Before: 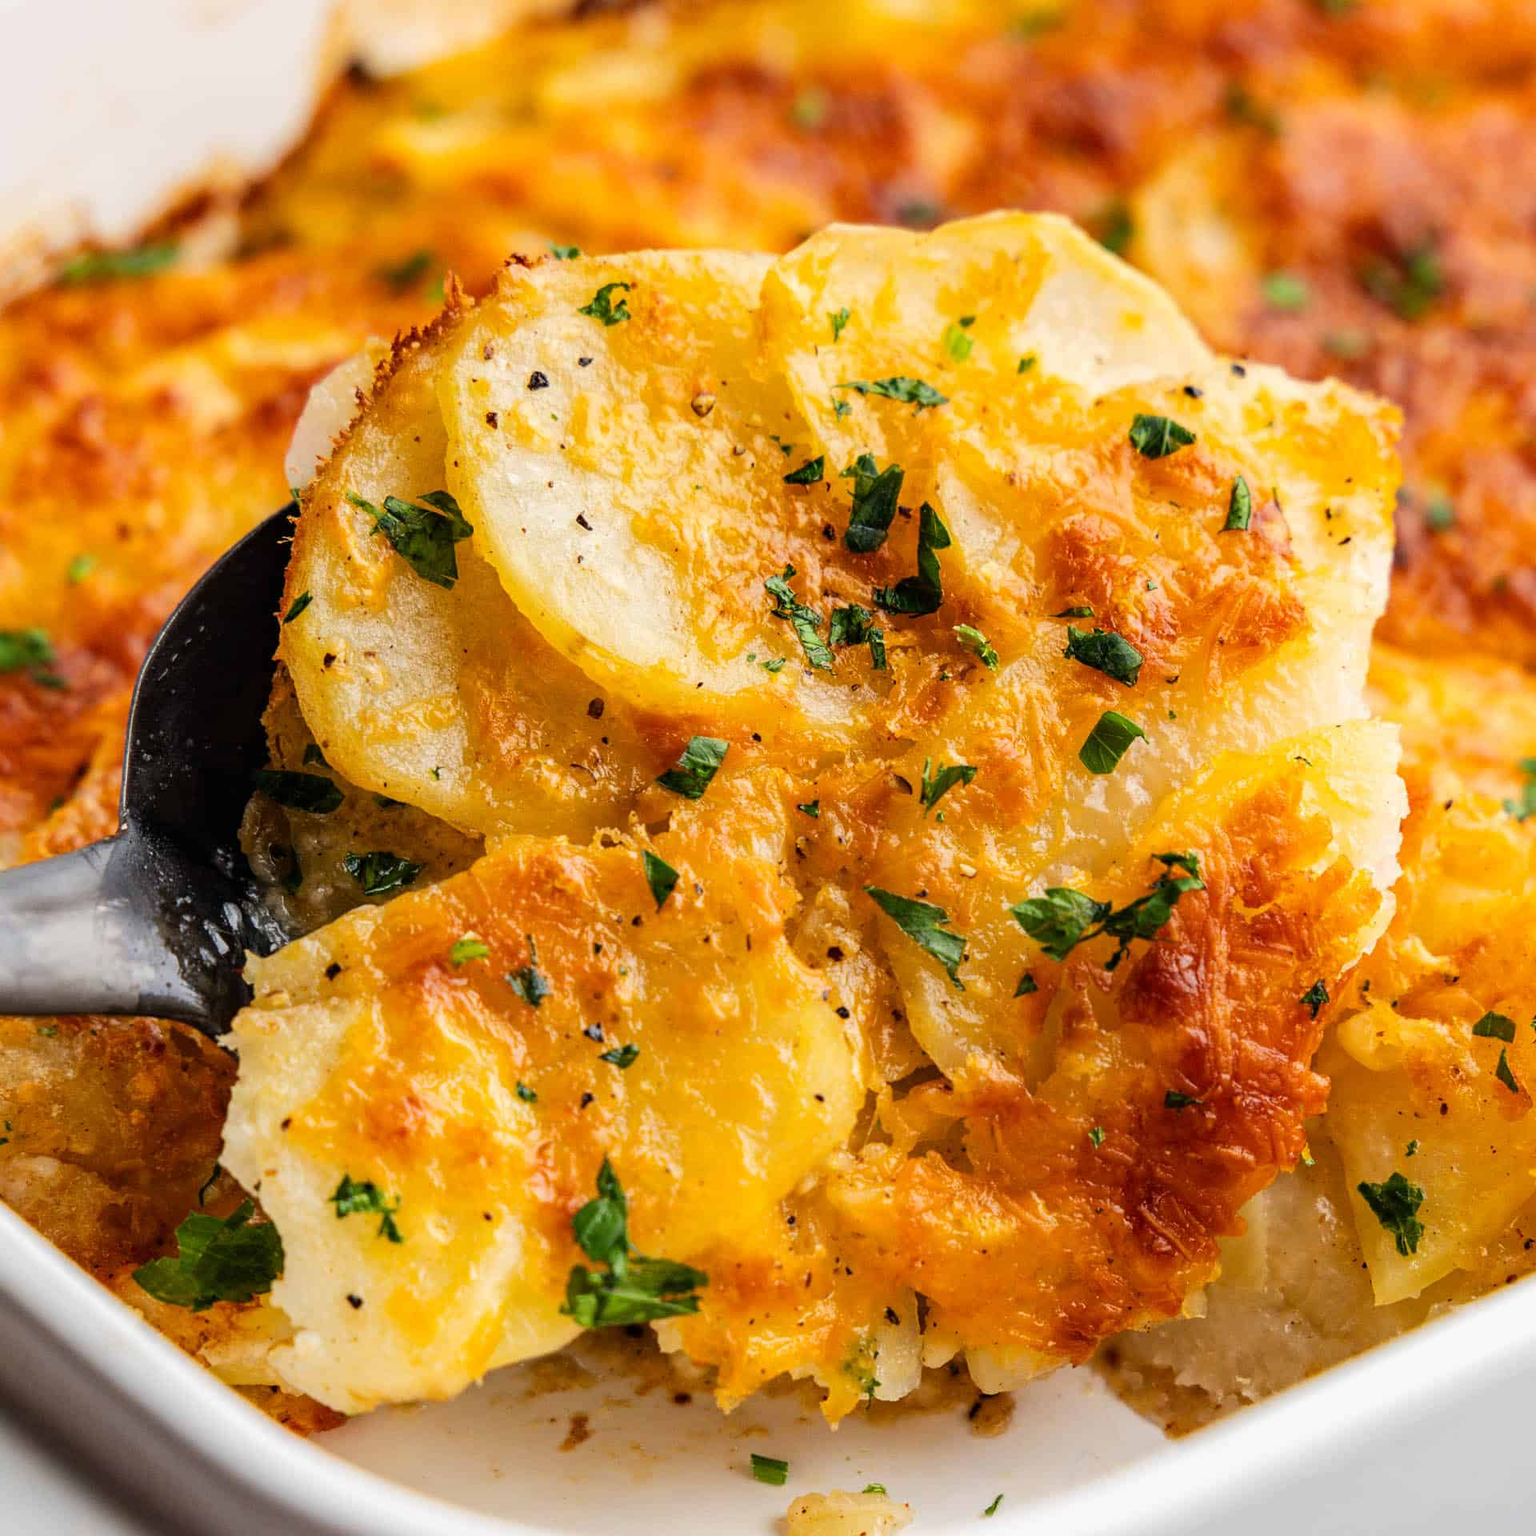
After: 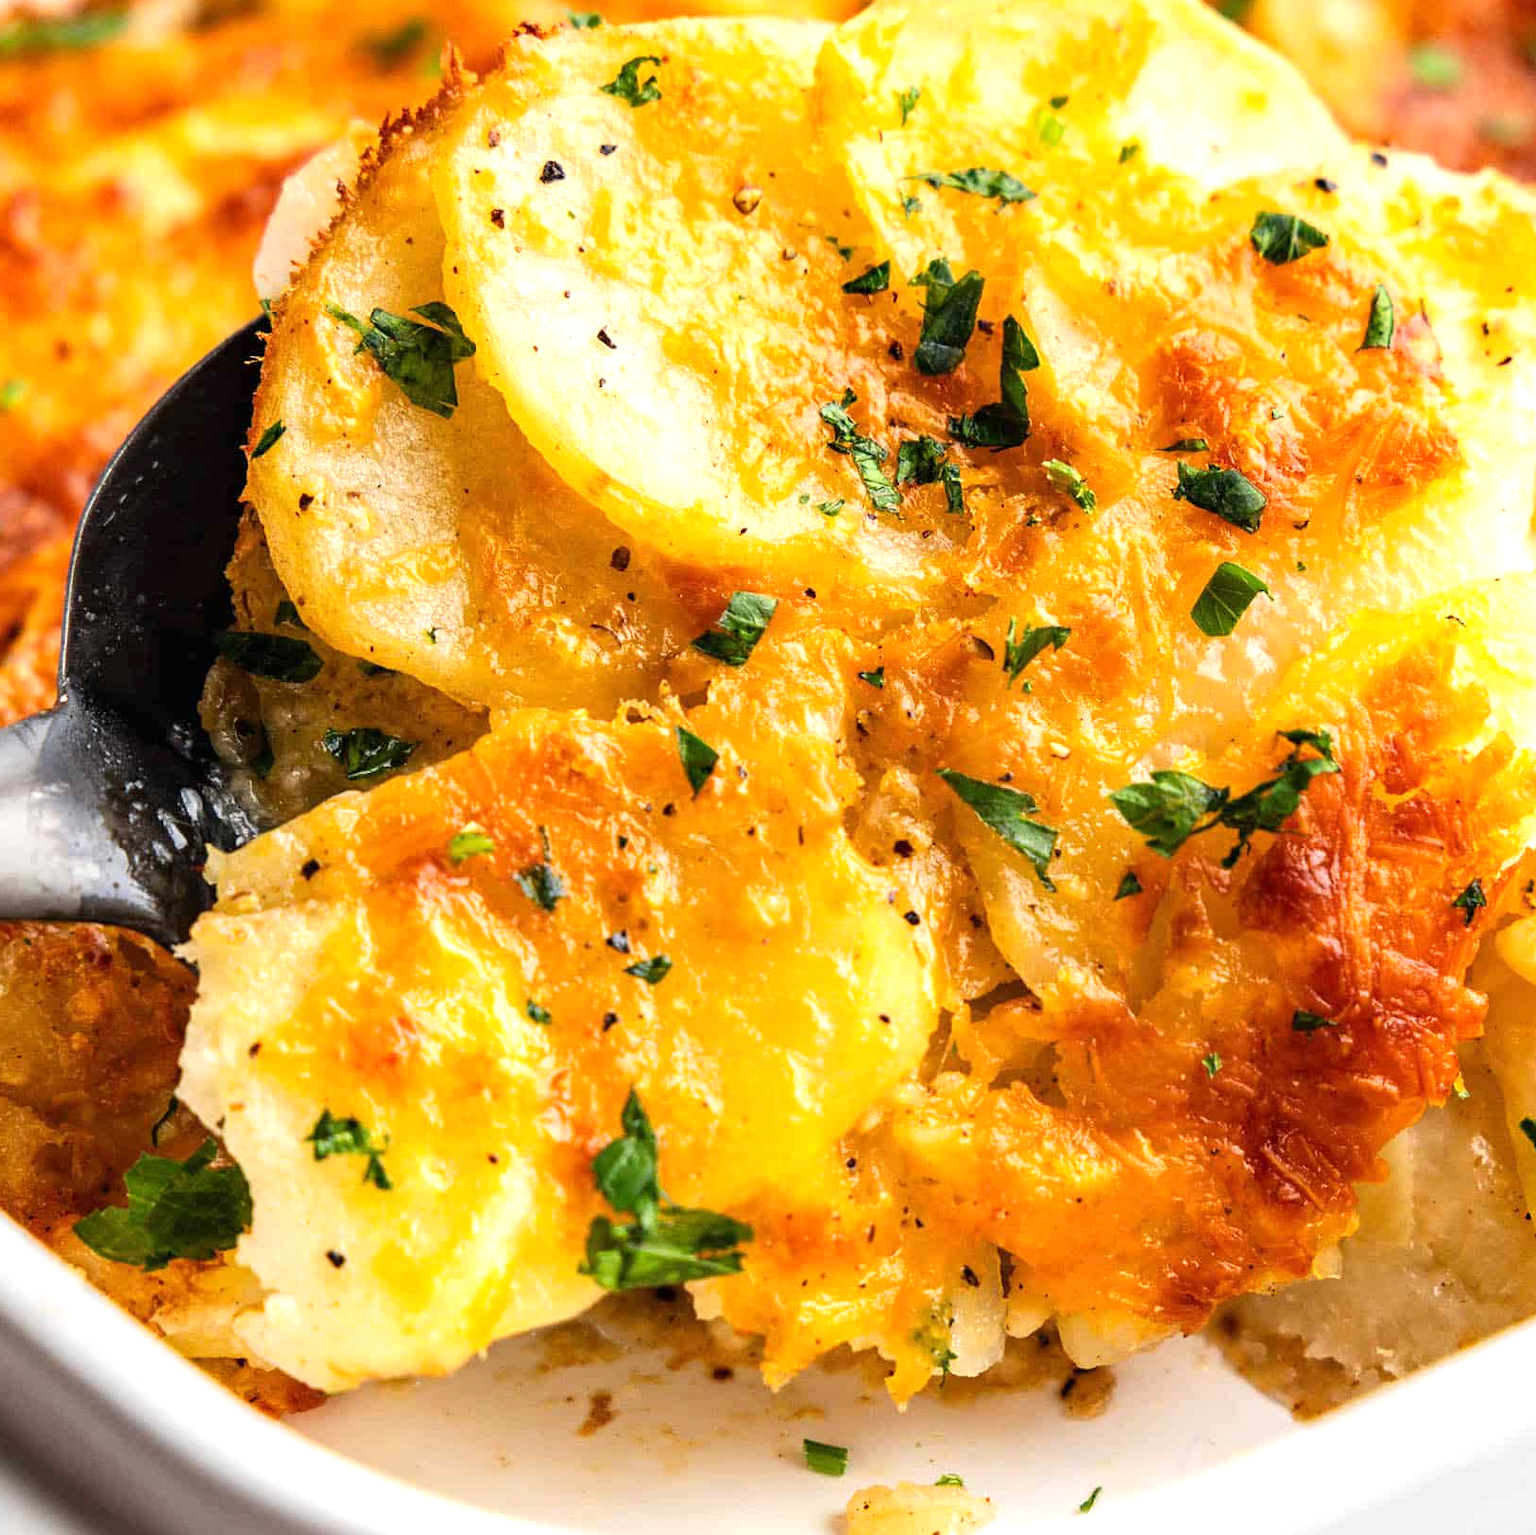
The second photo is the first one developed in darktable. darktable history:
crop and rotate: left 4.627%, top 15.341%, right 10.668%
exposure: exposure 0.568 EV, compensate highlight preservation false
